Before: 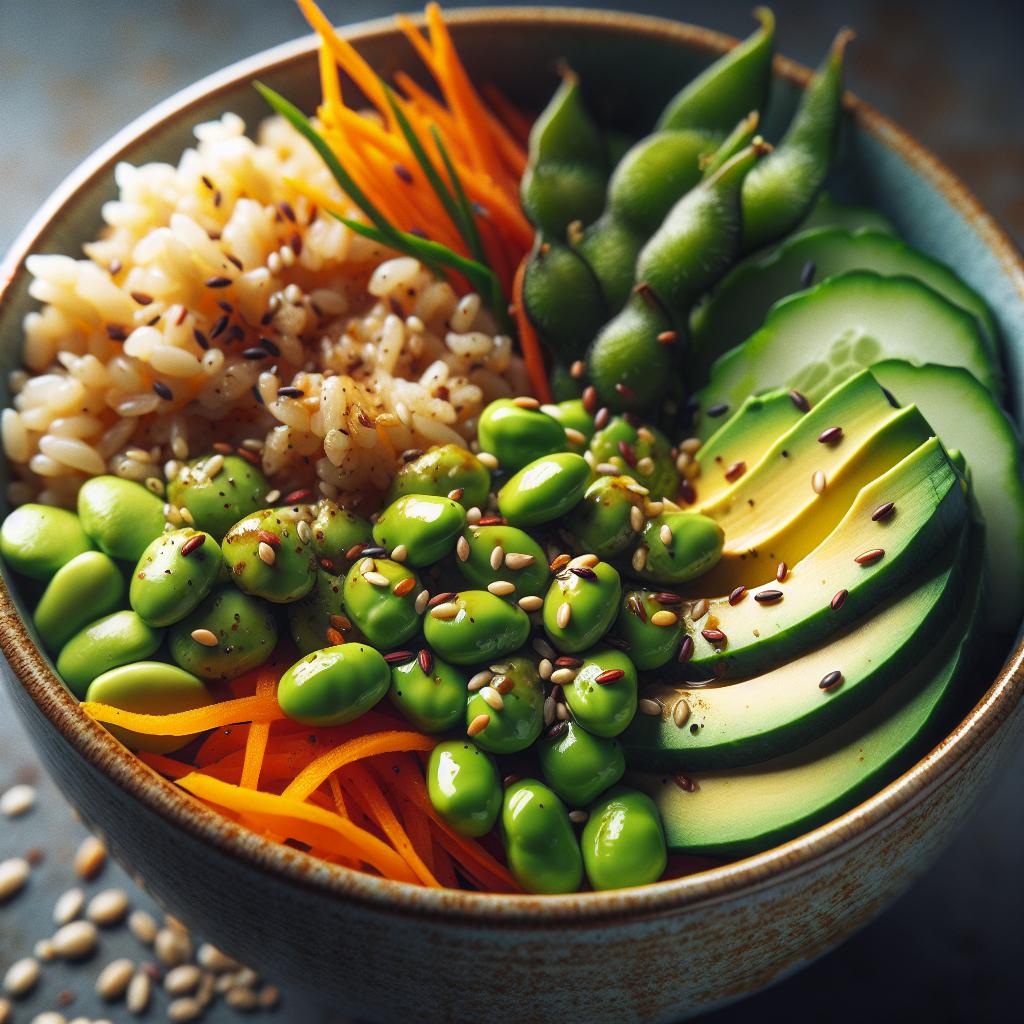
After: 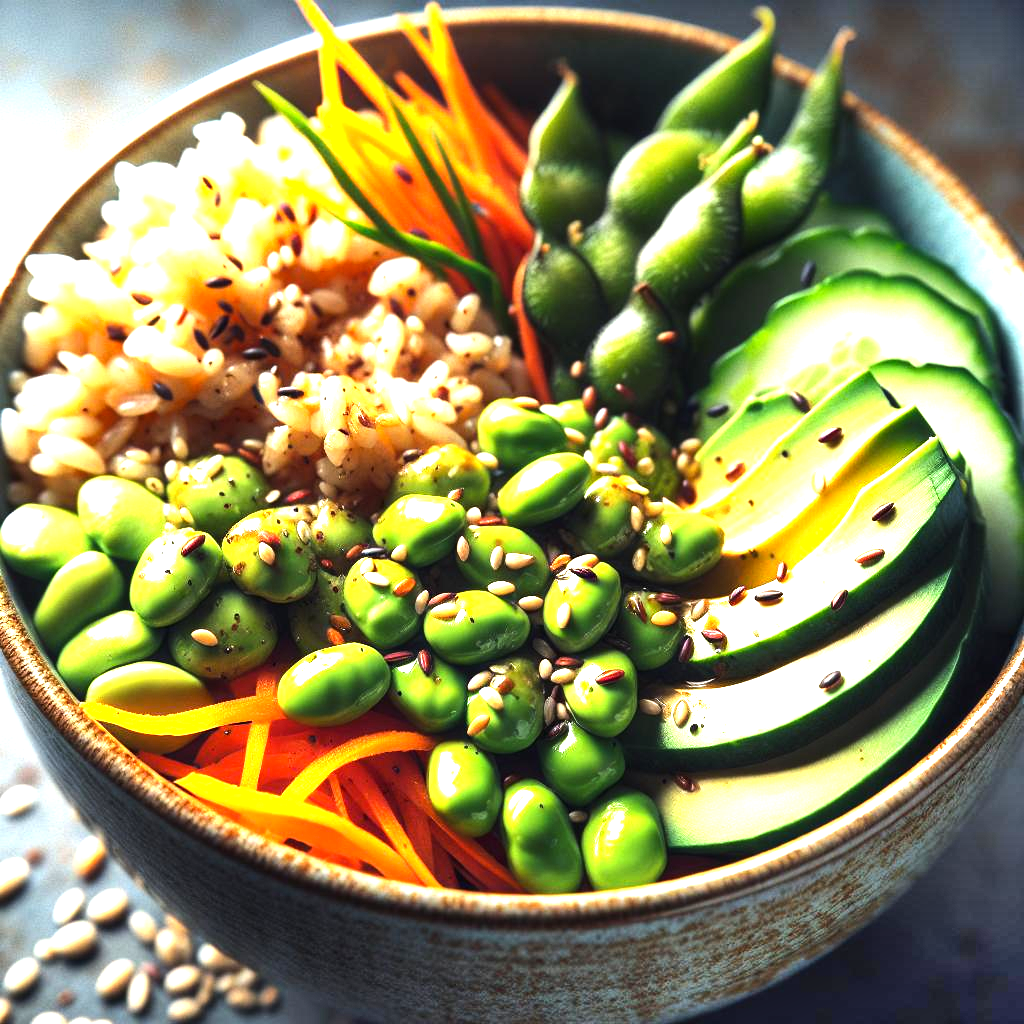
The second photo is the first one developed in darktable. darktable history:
exposure: black level correction 0.001, exposure 1.129 EV, compensate exposure bias true, compensate highlight preservation false
tone equalizer: -8 EV -0.75 EV, -7 EV -0.7 EV, -6 EV -0.6 EV, -5 EV -0.4 EV, -3 EV 0.4 EV, -2 EV 0.6 EV, -1 EV 0.7 EV, +0 EV 0.75 EV, edges refinement/feathering 500, mask exposure compensation -1.57 EV, preserve details no
shadows and highlights: shadows 75, highlights -25, soften with gaussian
